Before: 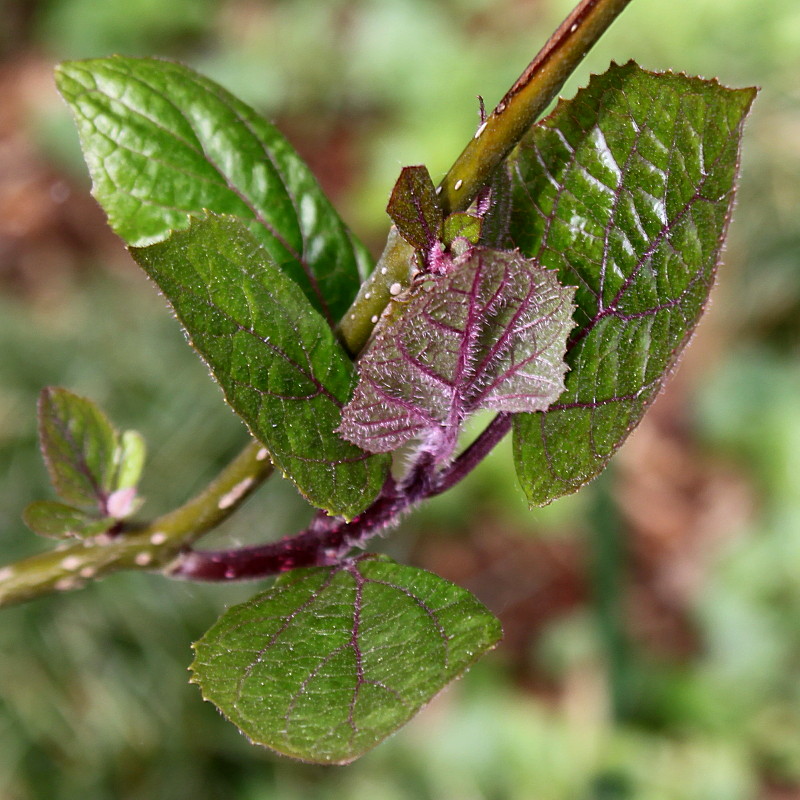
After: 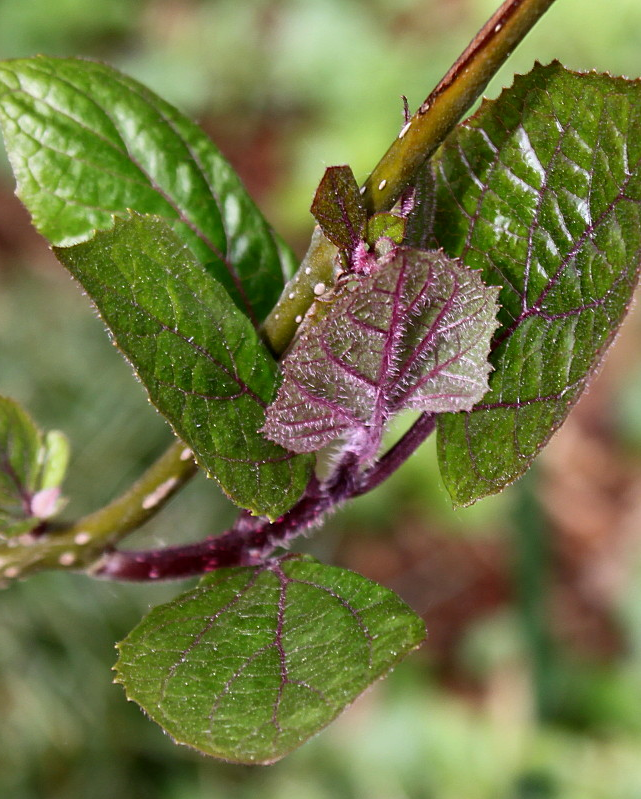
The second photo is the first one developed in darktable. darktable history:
color zones: curves: ch0 [(0, 0.5) (0.143, 0.5) (0.286, 0.5) (0.429, 0.495) (0.571, 0.437) (0.714, 0.44) (0.857, 0.496) (1, 0.5)]
crop and rotate: left 9.618%, right 10.216%
